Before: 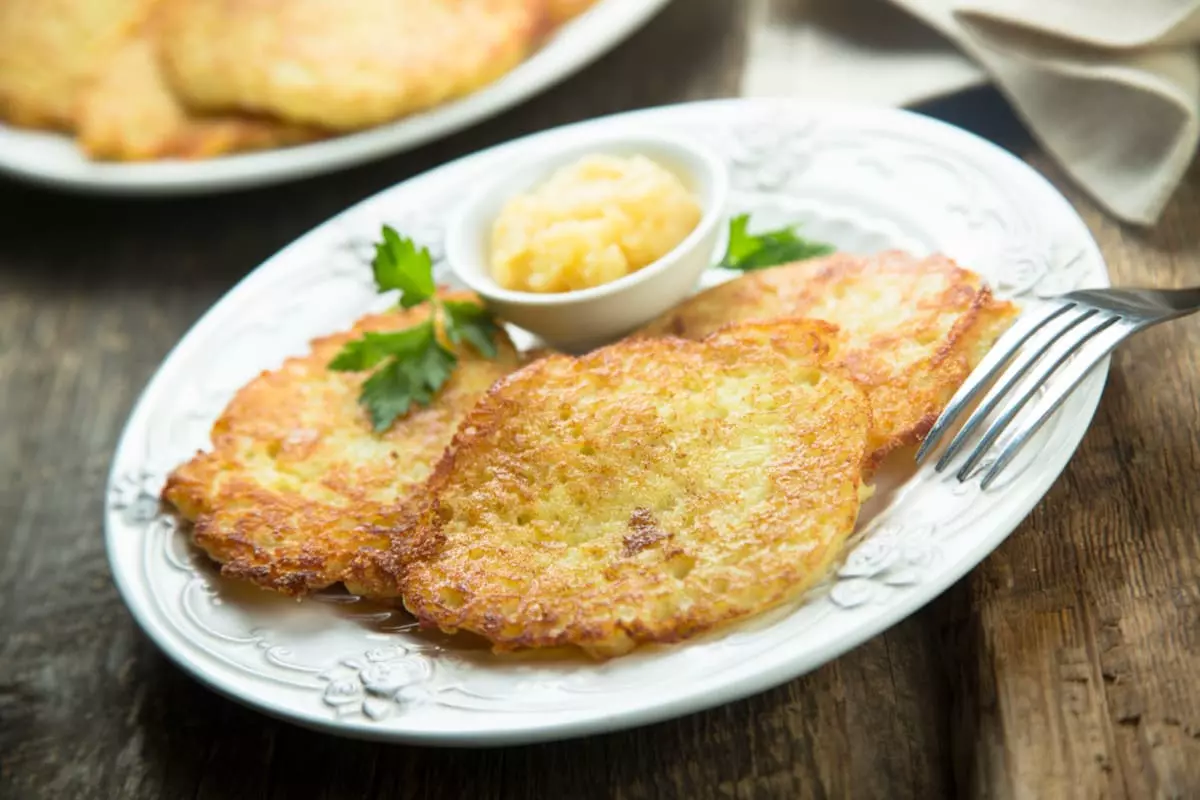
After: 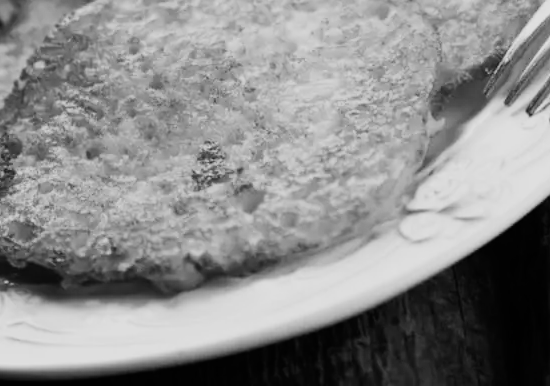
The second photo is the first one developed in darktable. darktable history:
crop: left 35.976%, top 45.819%, right 18.162%, bottom 5.807%
color calibration: output gray [0.253, 0.26, 0.487, 0], gray › normalize channels true, illuminant same as pipeline (D50), adaptation XYZ, x 0.346, y 0.359, gamut compression 0
sigmoid: contrast 1.7, skew -0.1, preserve hue 0%, red attenuation 0.1, red rotation 0.035, green attenuation 0.1, green rotation -0.017, blue attenuation 0.15, blue rotation -0.052, base primaries Rec2020
